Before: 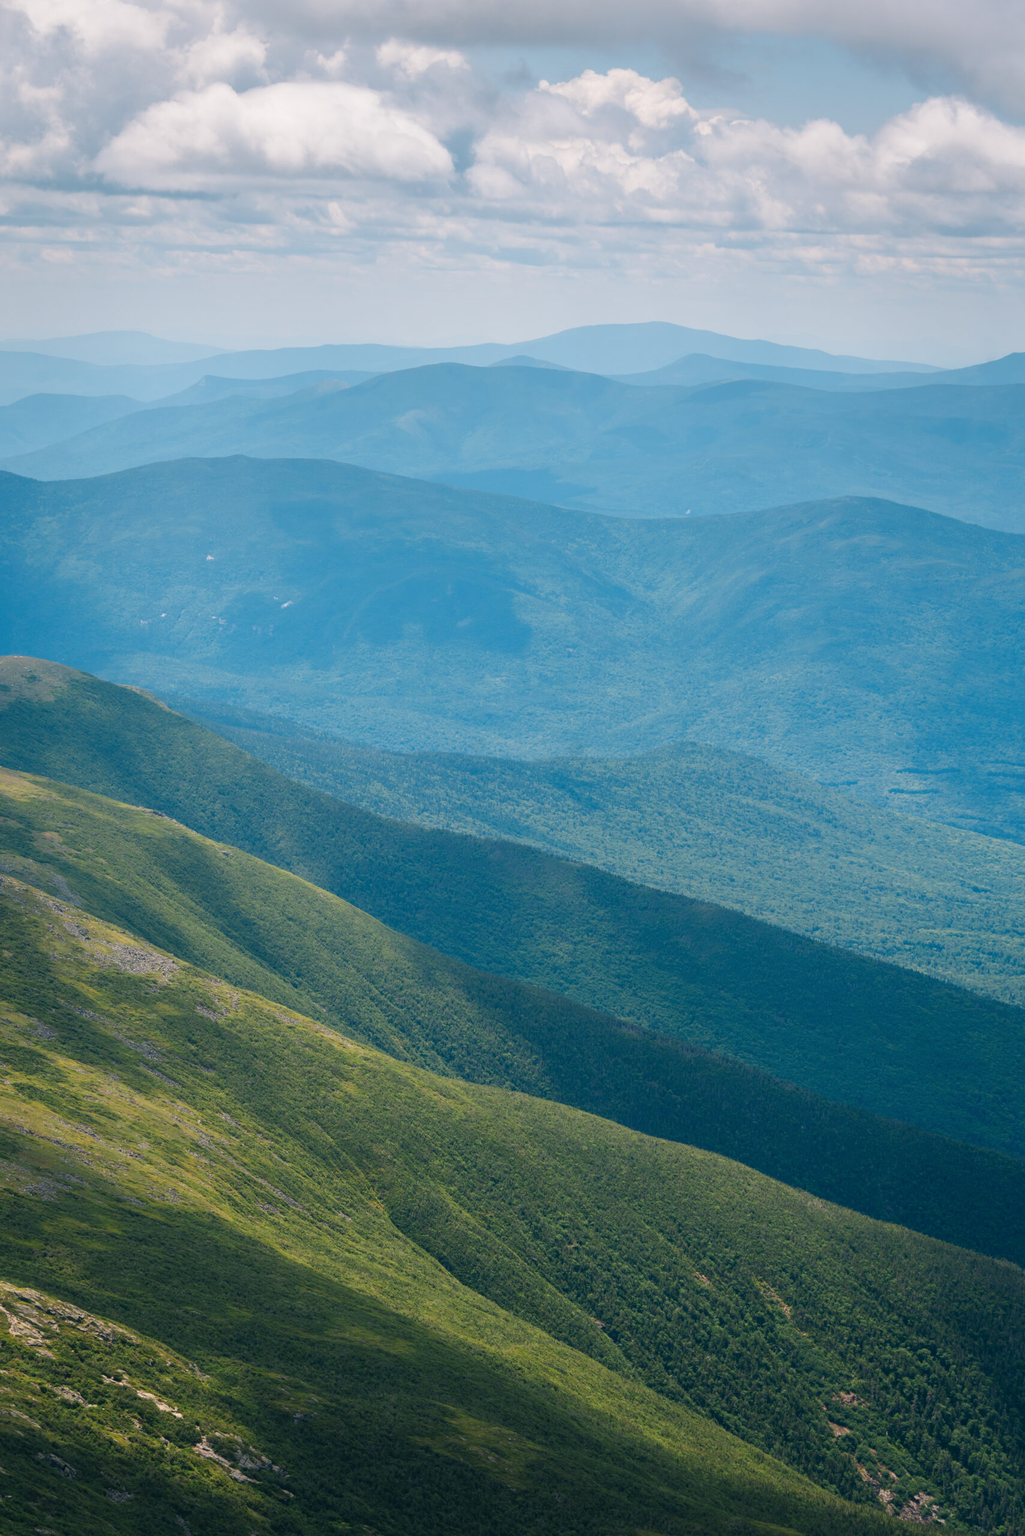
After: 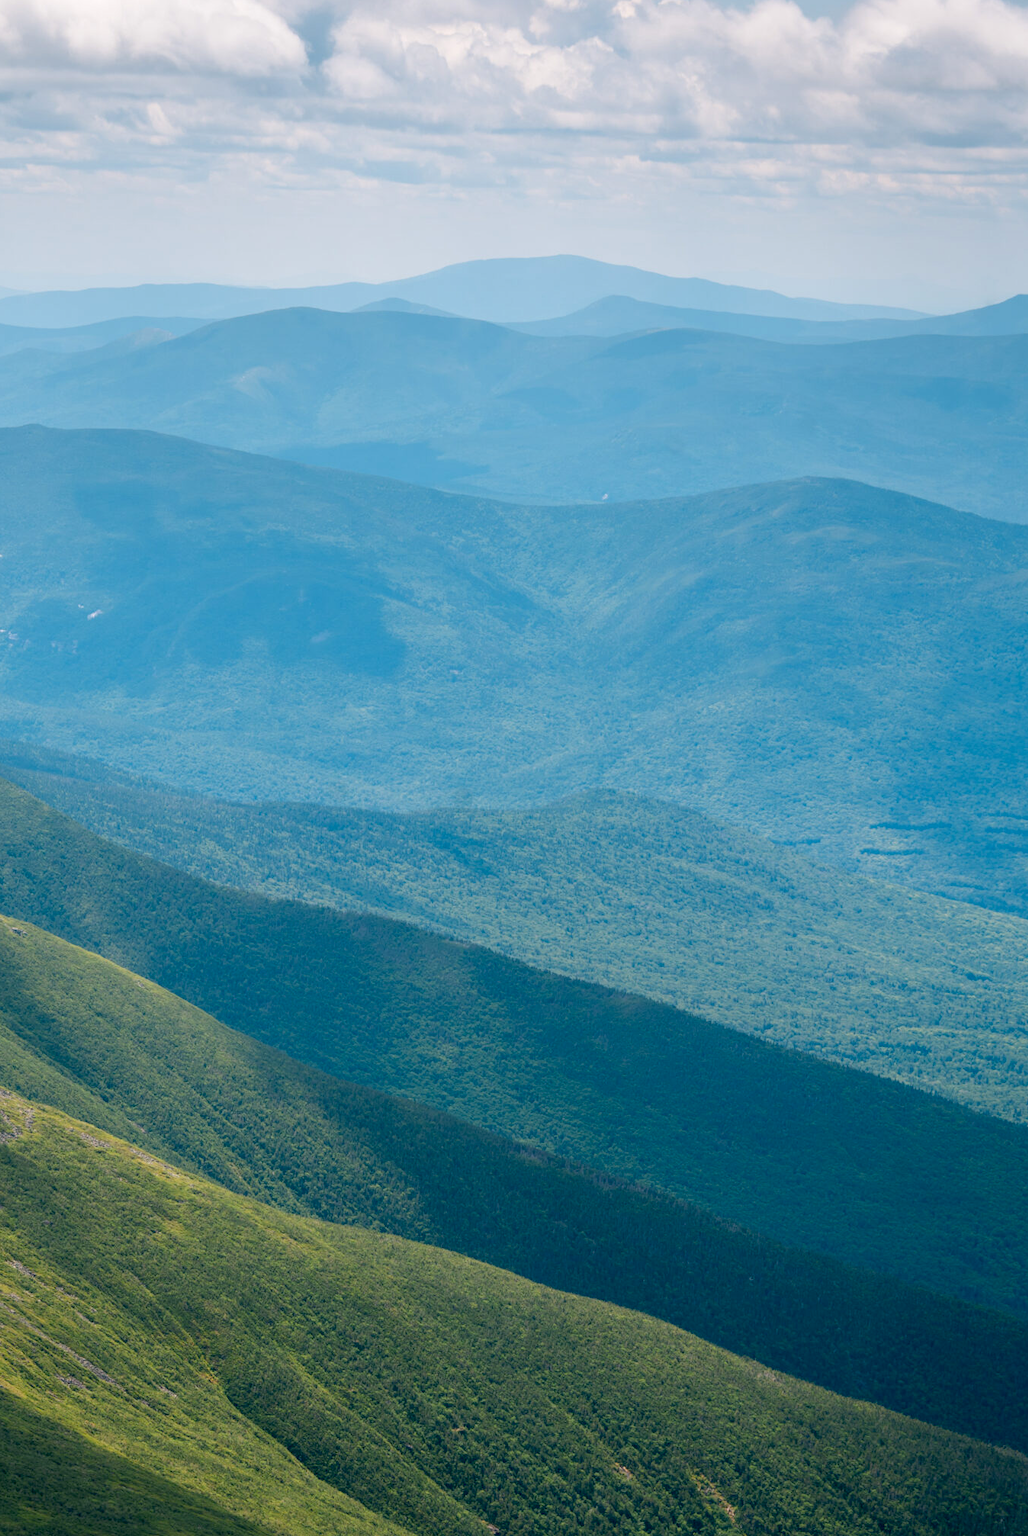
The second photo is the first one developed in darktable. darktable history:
crop and rotate: left 20.74%, top 7.912%, right 0.375%, bottom 13.378%
exposure: black level correction 0.009, exposure 0.119 EV, compensate highlight preservation false
